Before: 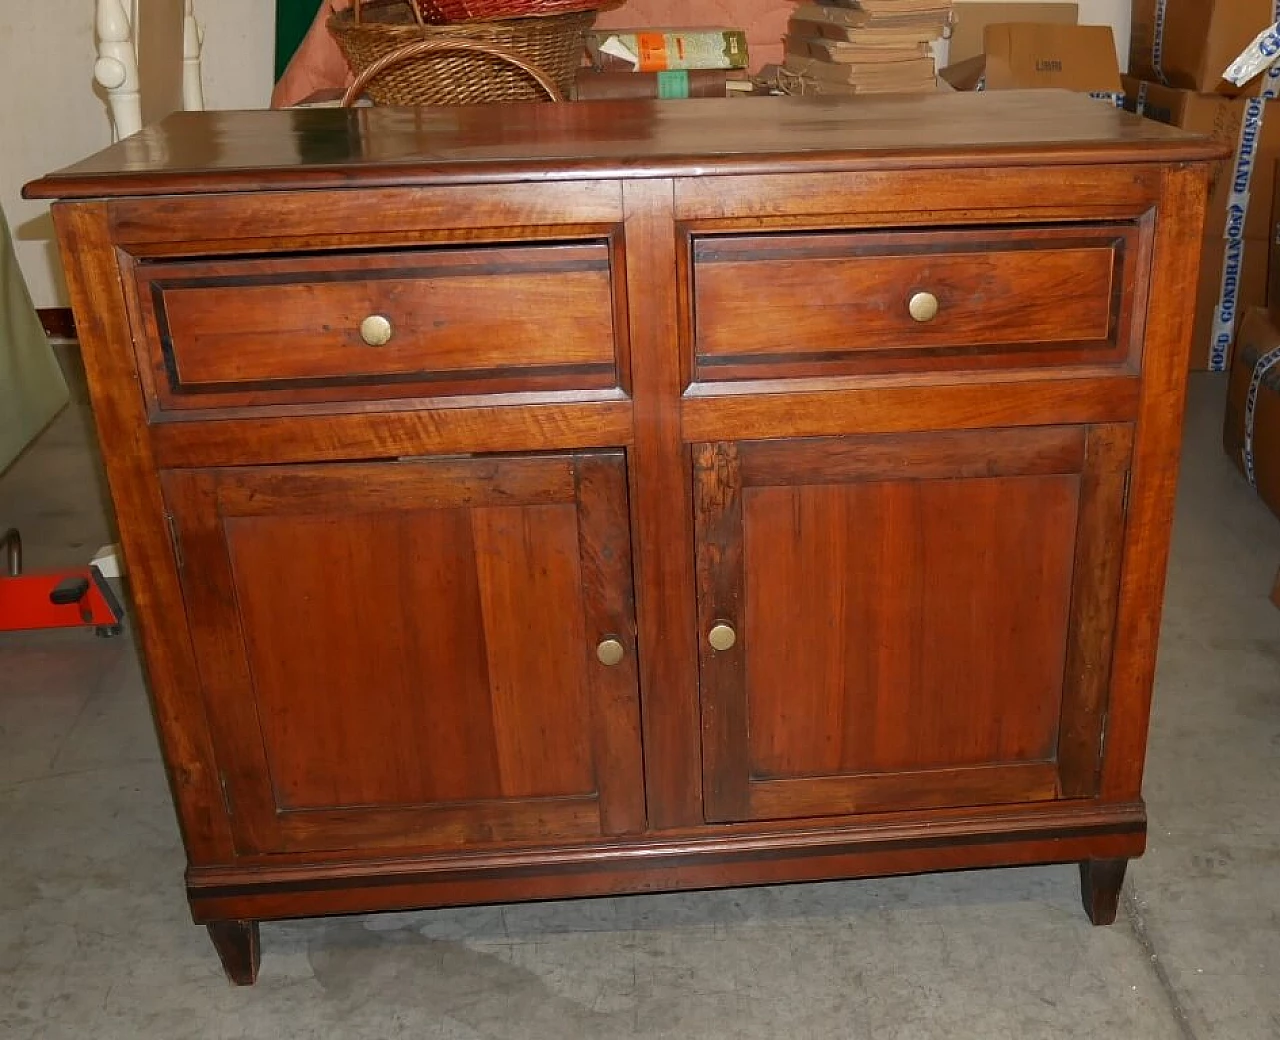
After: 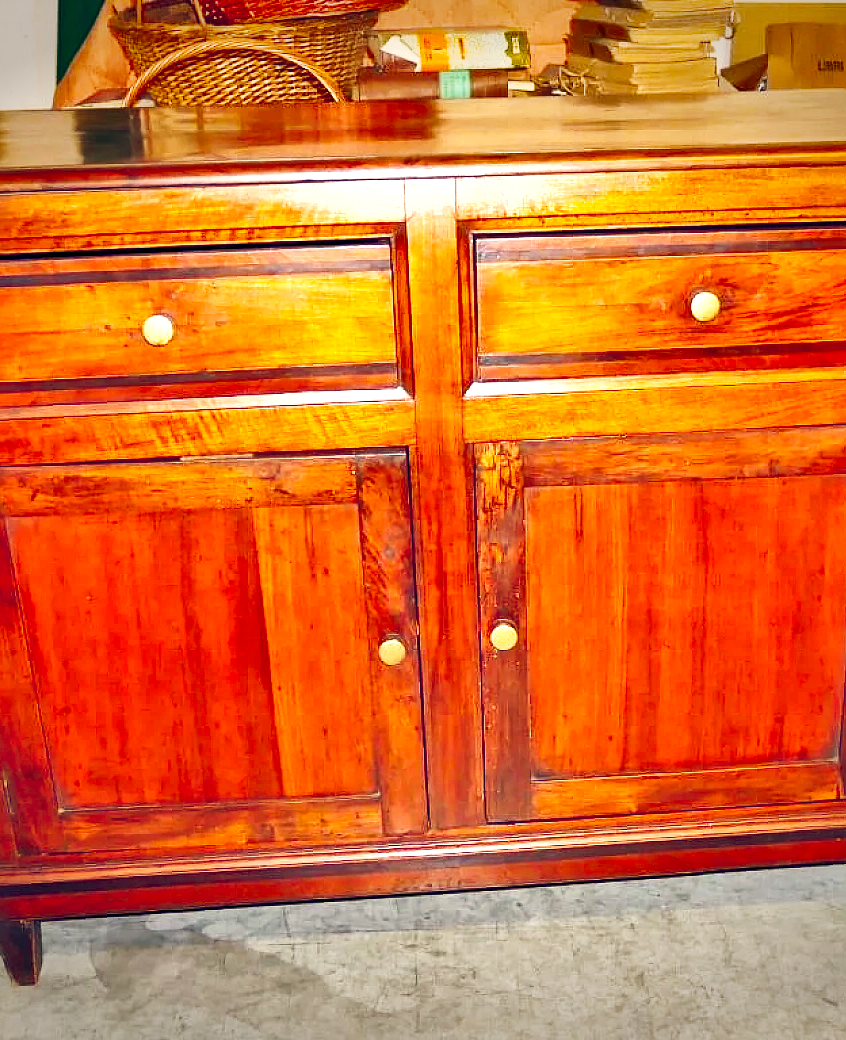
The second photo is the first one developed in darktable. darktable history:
vignetting: fall-off start 99.34%, saturation 0.002, width/height ratio 1.308
shadows and highlights: shadows 40.29, highlights -53.92, low approximation 0.01, soften with gaussian
crop: left 17.078%, right 16.798%
color balance rgb: highlights gain › chroma 3.045%, highlights gain › hue 78.54°, global offset › luminance -0.306%, global offset › chroma 0.315%, global offset › hue 261.48°, perceptual saturation grading › global saturation 29.839%, global vibrance 21.123%
local contrast: mode bilateral grid, contrast 19, coarseness 21, detail 150%, midtone range 0.2
tone curve: curves: ch0 [(0, 0) (0.055, 0.057) (0.258, 0.307) (0.434, 0.543) (0.517, 0.657) (0.745, 0.874) (1, 1)]; ch1 [(0, 0) (0.346, 0.307) (0.418, 0.383) (0.46, 0.439) (0.482, 0.493) (0.502, 0.497) (0.517, 0.506) (0.55, 0.561) (0.588, 0.61) (0.646, 0.688) (1, 1)]; ch2 [(0, 0) (0.346, 0.34) (0.431, 0.45) (0.485, 0.499) (0.5, 0.503) (0.527, 0.508) (0.545, 0.562) (0.679, 0.706) (1, 1)], preserve colors none
exposure: black level correction 0, exposure 1.461 EV, compensate highlight preservation false
